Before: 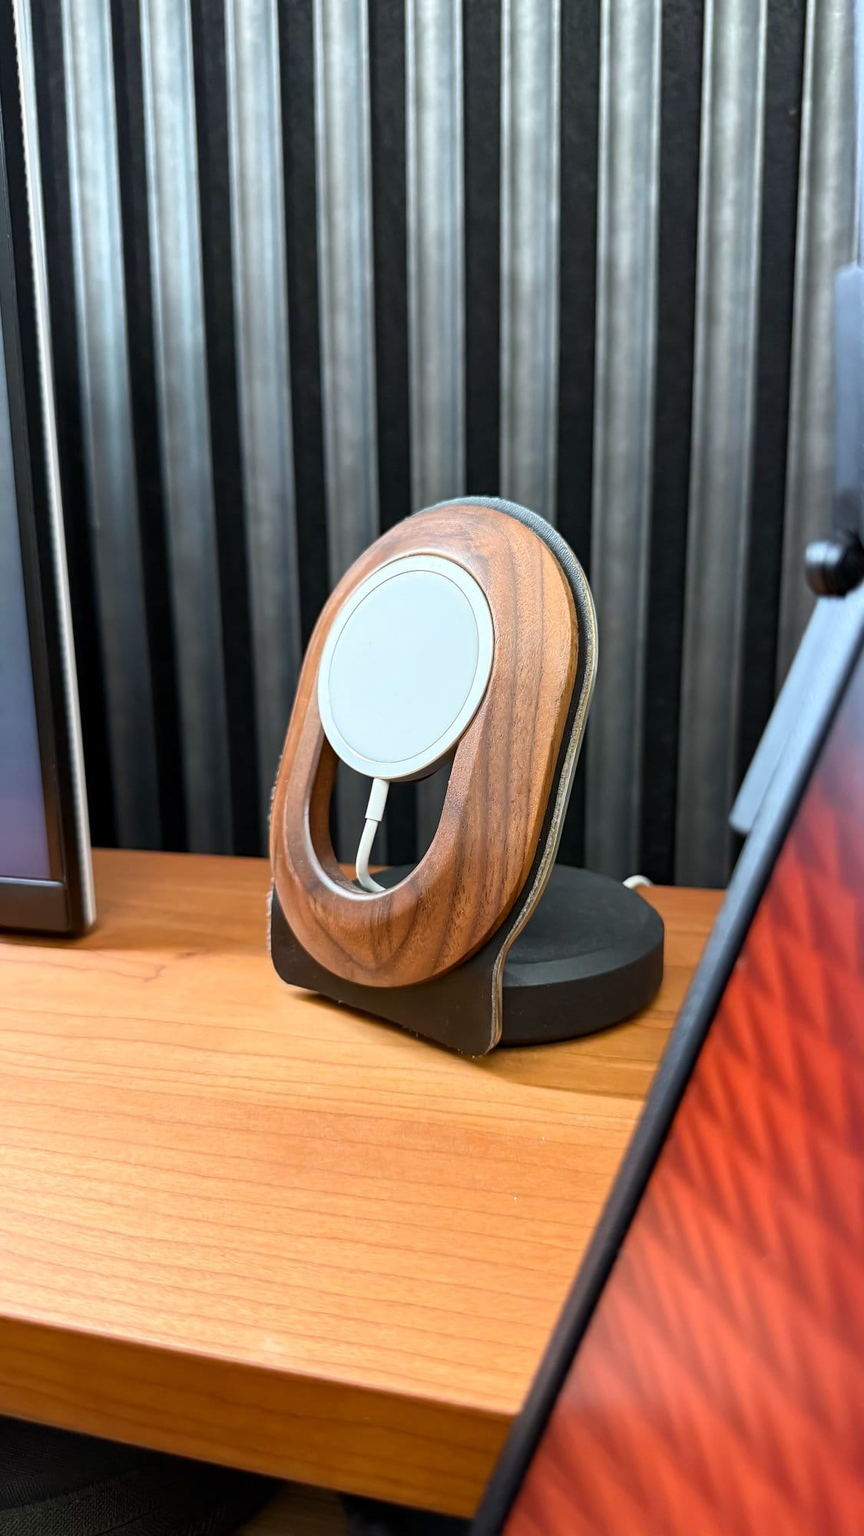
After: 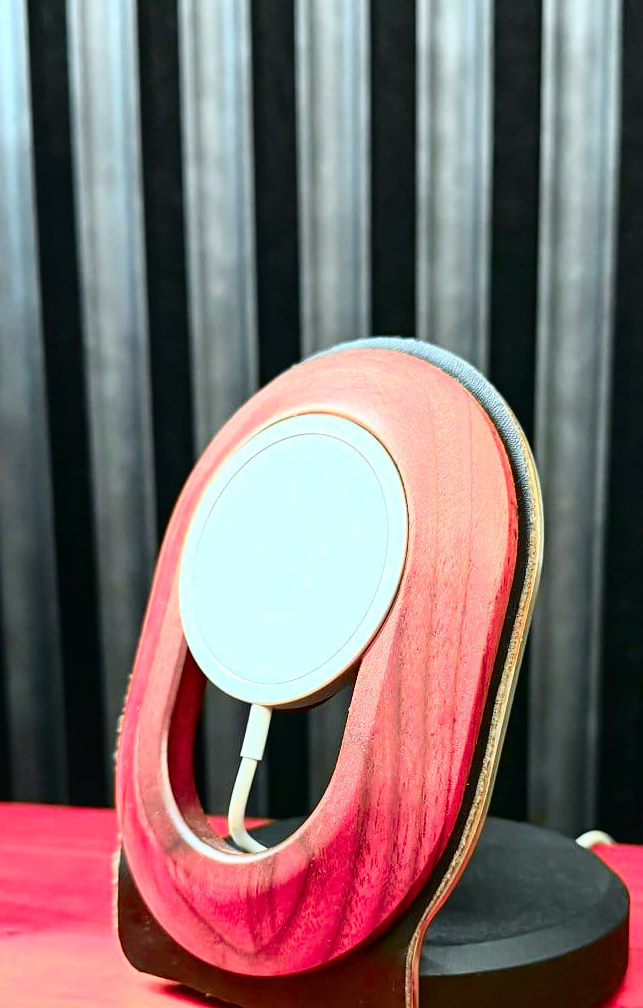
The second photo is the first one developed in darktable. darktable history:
color zones: curves: ch1 [(0.24, 0.634) (0.75, 0.5)]; ch2 [(0.253, 0.437) (0.745, 0.491)], mix 102.12%
crop: left 20.932%, top 15.471%, right 21.848%, bottom 34.081%
tone curve: curves: ch0 [(0.003, 0.032) (0.037, 0.037) (0.142, 0.117) (0.279, 0.311) (0.405, 0.49) (0.526, 0.651) (0.722, 0.857) (0.875, 0.946) (1, 0.98)]; ch1 [(0, 0) (0.305, 0.325) (0.453, 0.437) (0.482, 0.474) (0.501, 0.498) (0.515, 0.523) (0.559, 0.591) (0.6, 0.643) (0.656, 0.707) (1, 1)]; ch2 [(0, 0) (0.323, 0.277) (0.424, 0.396) (0.479, 0.484) (0.499, 0.502) (0.515, 0.537) (0.573, 0.602) (0.653, 0.675) (0.75, 0.756) (1, 1)], color space Lab, independent channels, preserve colors none
local contrast: highlights 100%, shadows 100%, detail 120%, midtone range 0.2
